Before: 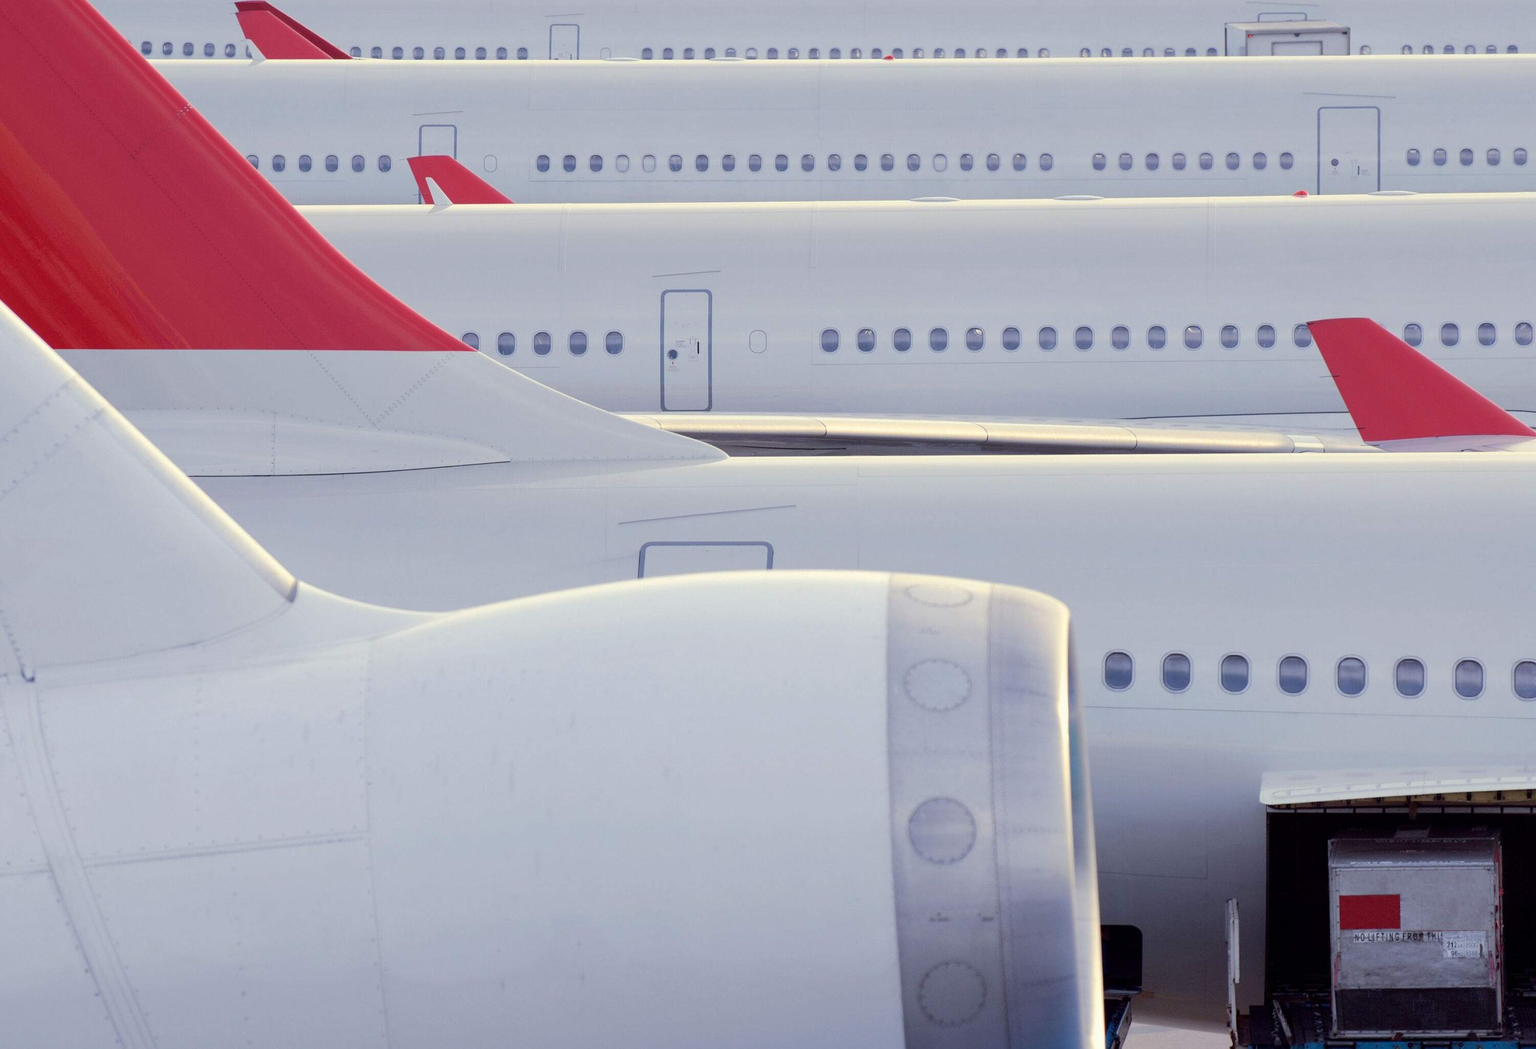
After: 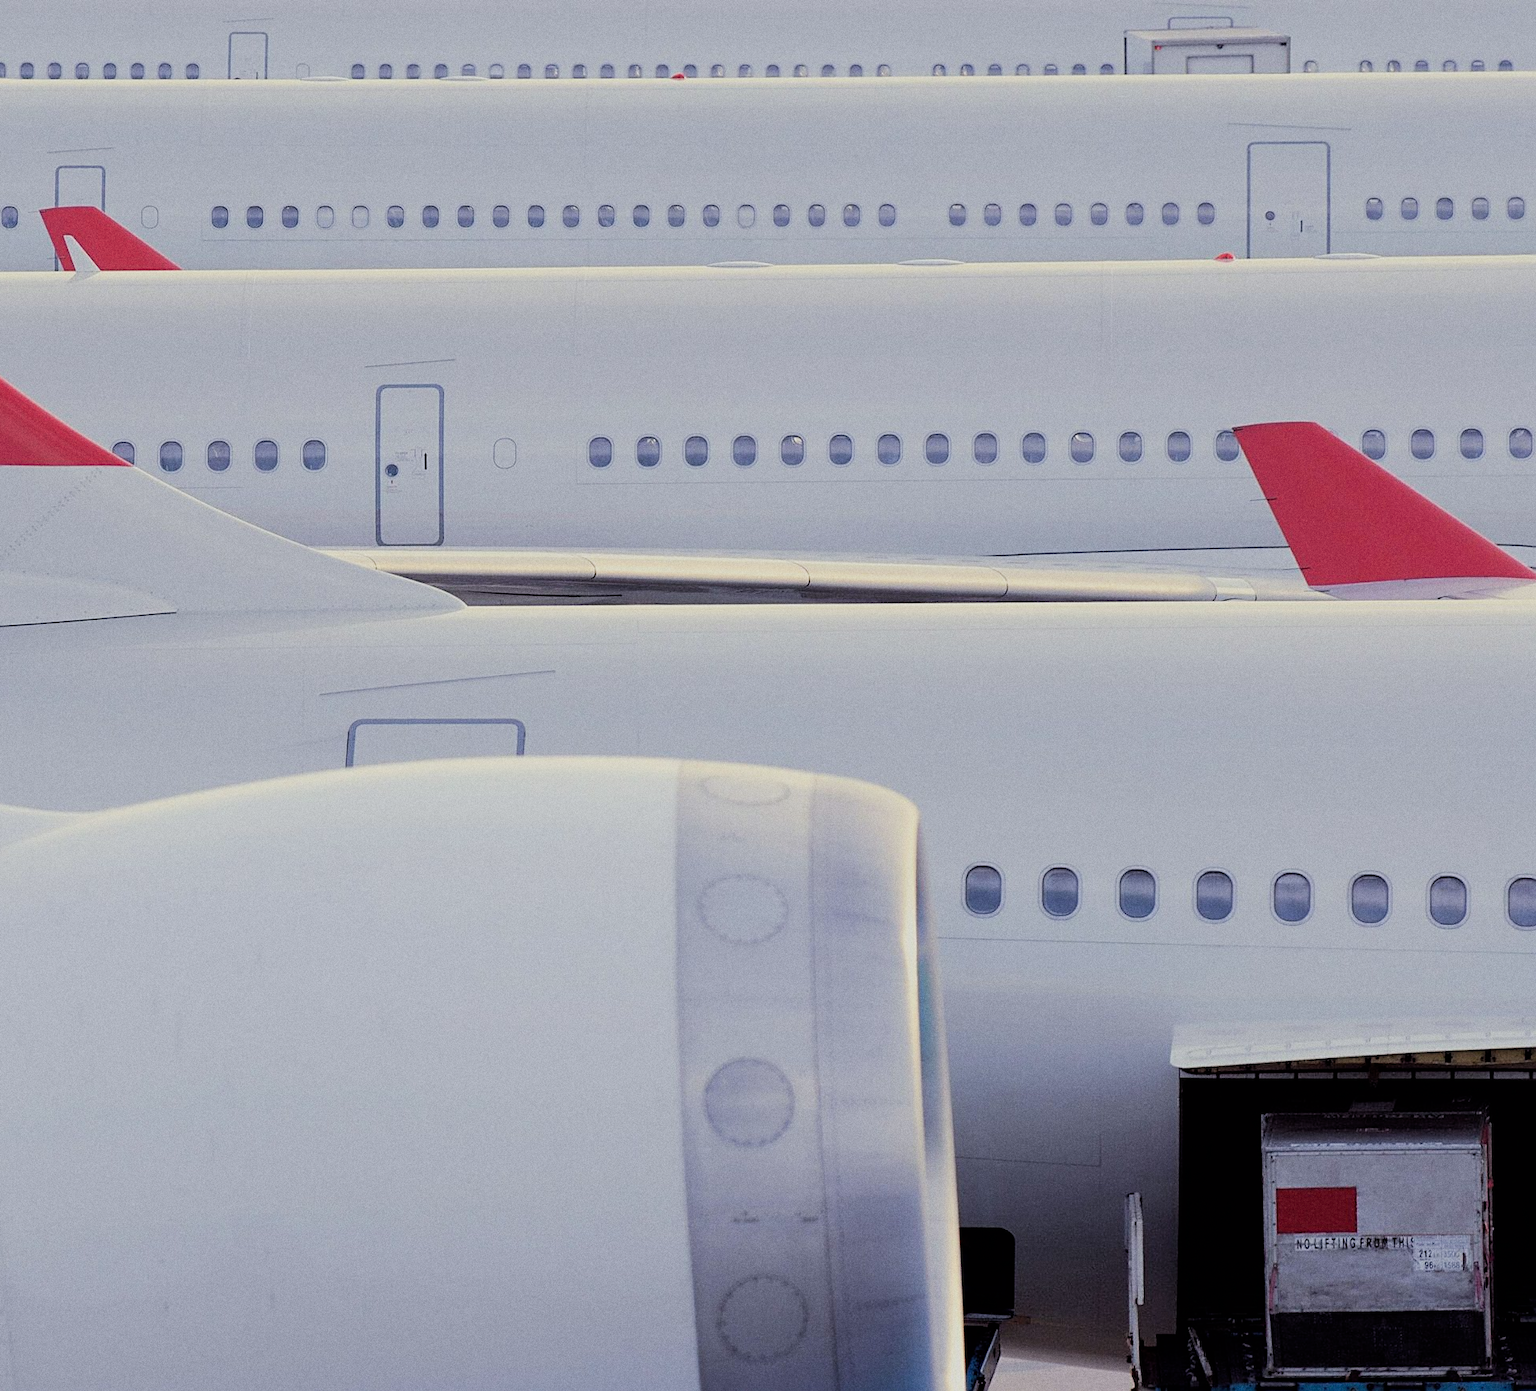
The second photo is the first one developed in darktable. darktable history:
filmic rgb: black relative exposure -7.65 EV, white relative exposure 4.56 EV, hardness 3.61, contrast 1.106
sharpen: on, module defaults
grain: coarseness 0.09 ISO
crop and rotate: left 24.6%
